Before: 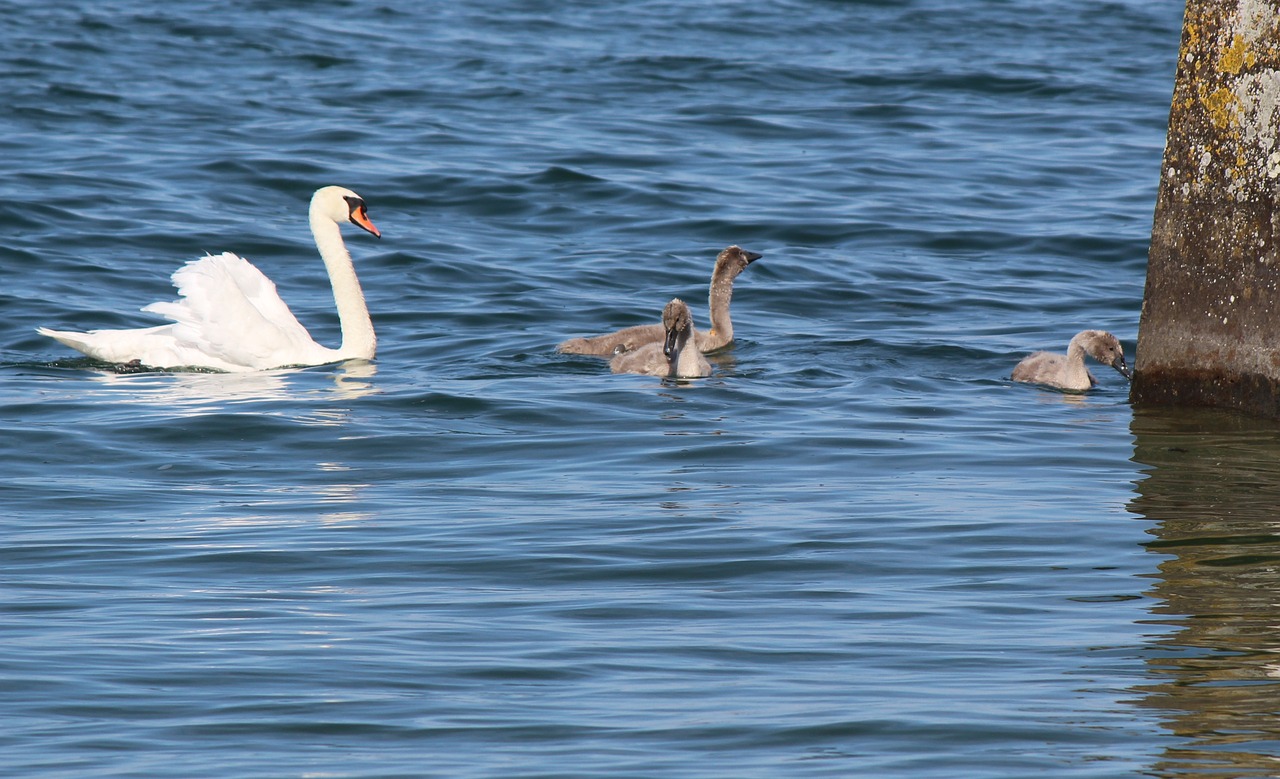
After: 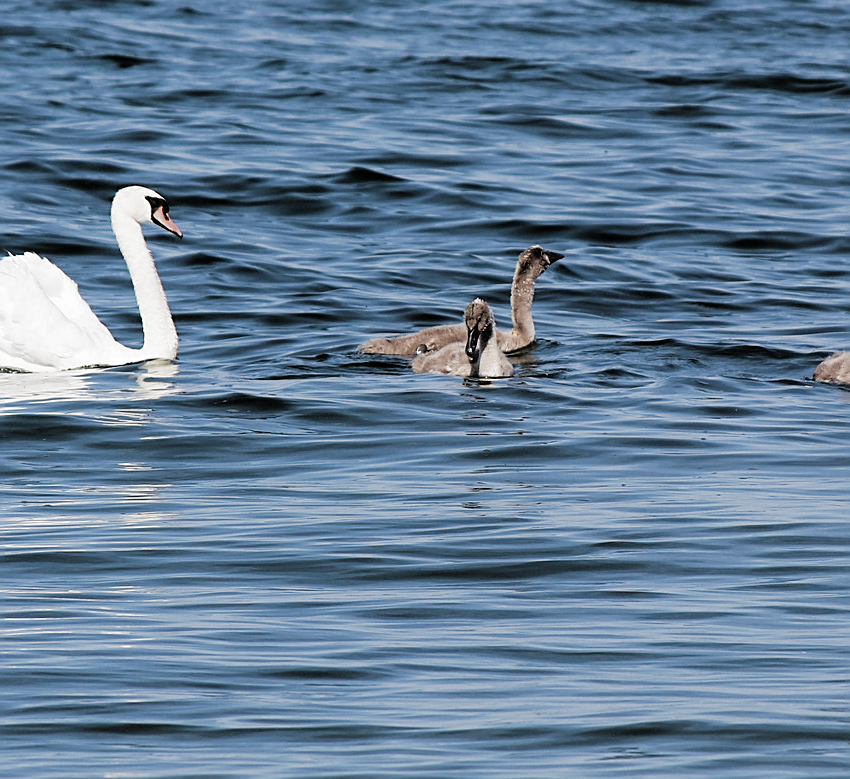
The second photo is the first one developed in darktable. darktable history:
sharpen: on, module defaults
filmic rgb: black relative exposure -3.64 EV, white relative exposure 2.44 EV, threshold 3.01 EV, hardness 3.28, add noise in highlights 0, color science v3 (2019), use custom middle-gray values true, contrast in highlights soft, enable highlight reconstruction true
crop and rotate: left 15.477%, right 18.054%
